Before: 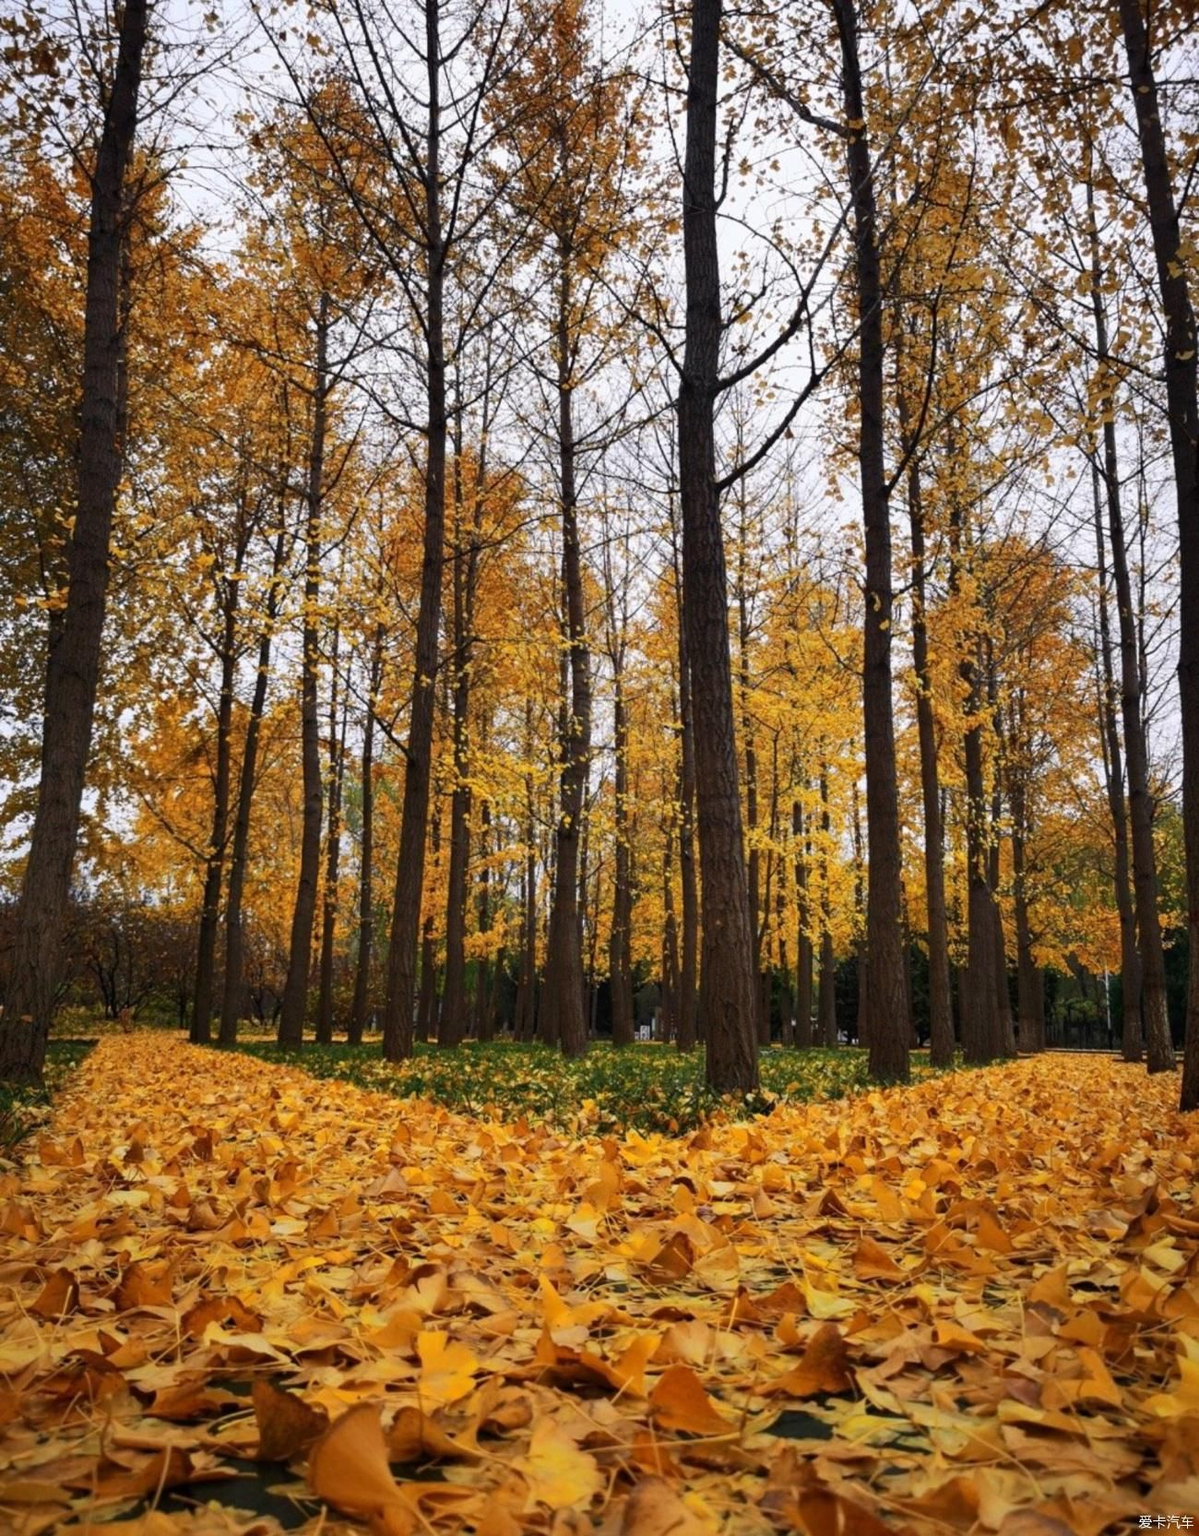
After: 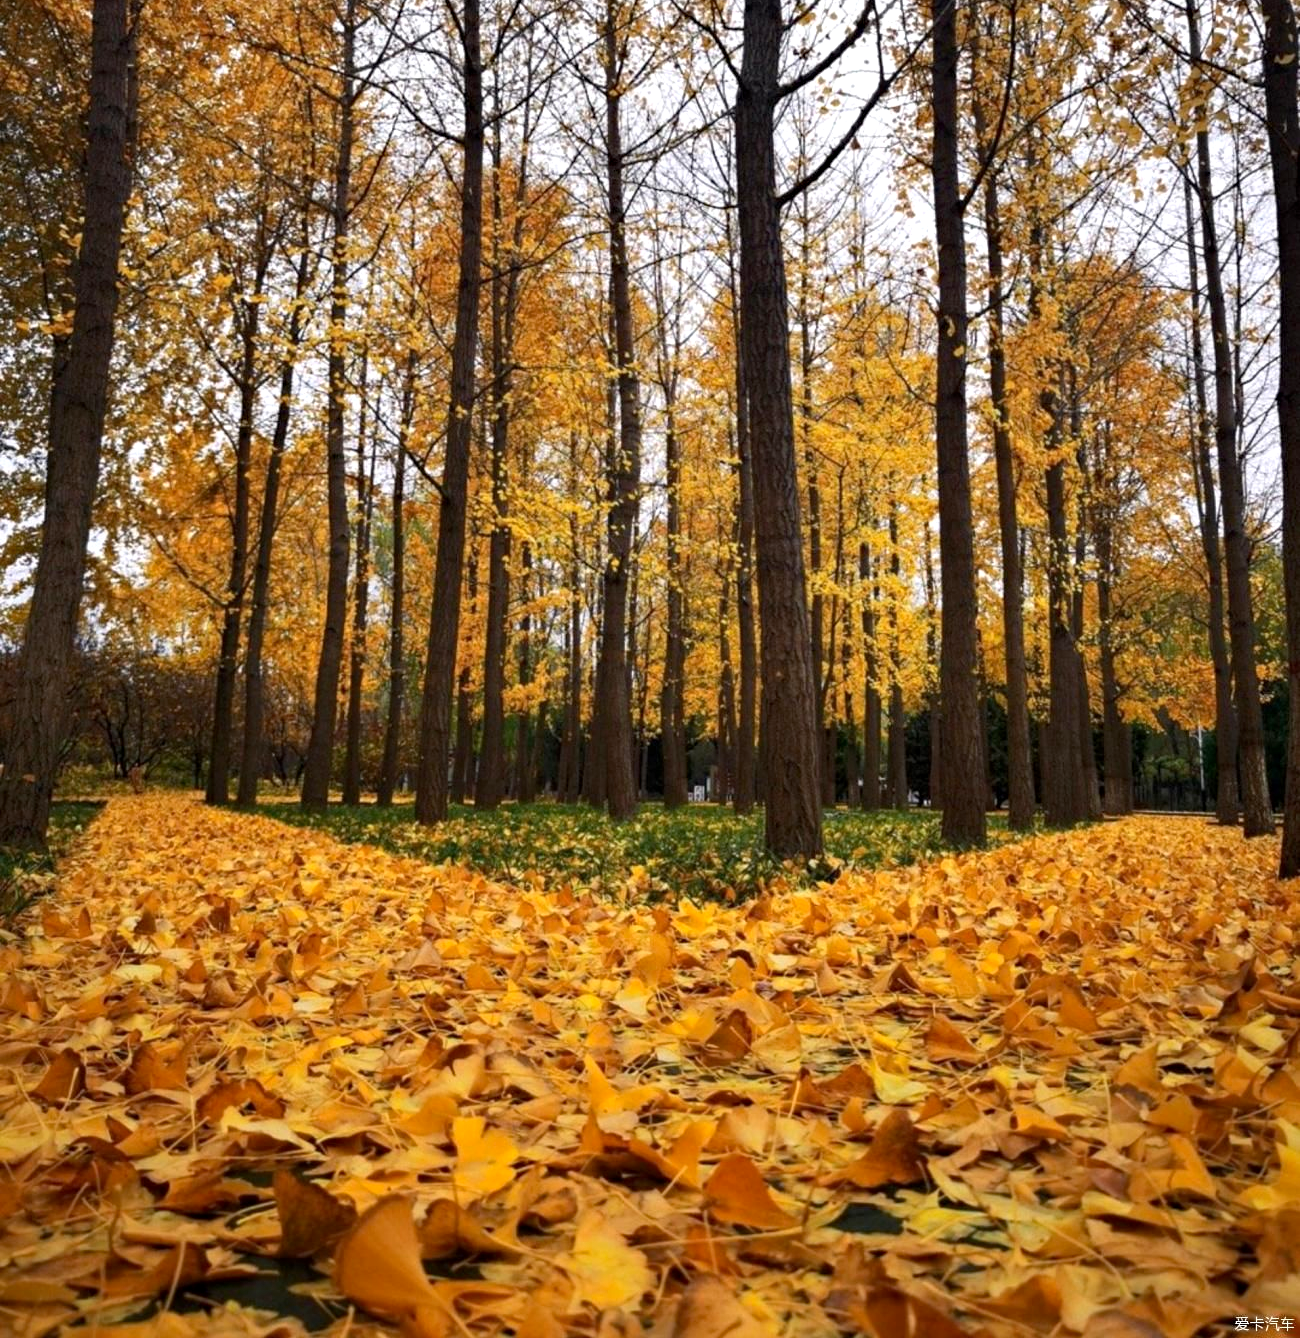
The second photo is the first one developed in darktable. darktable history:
crop and rotate: top 19.632%
contrast equalizer: y [[0.5 ×6], [0.5 ×6], [0.5, 0.5, 0.501, 0.545, 0.707, 0.863], [0 ×6], [0 ×6]]
haze removal: compatibility mode true, adaptive false
exposure: black level correction 0.001, exposure 0.299 EV, compensate highlight preservation false
